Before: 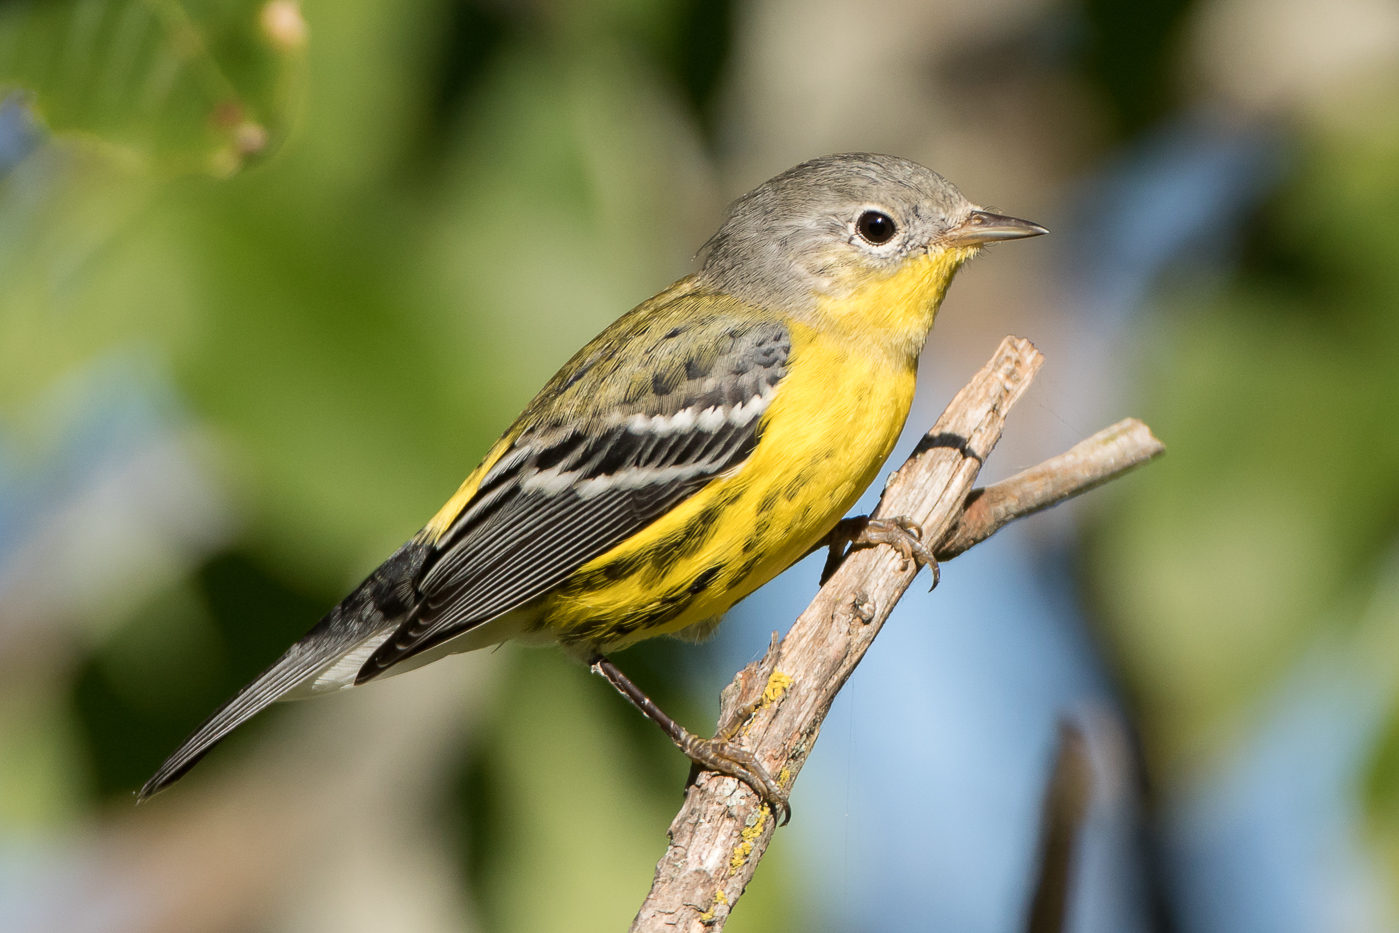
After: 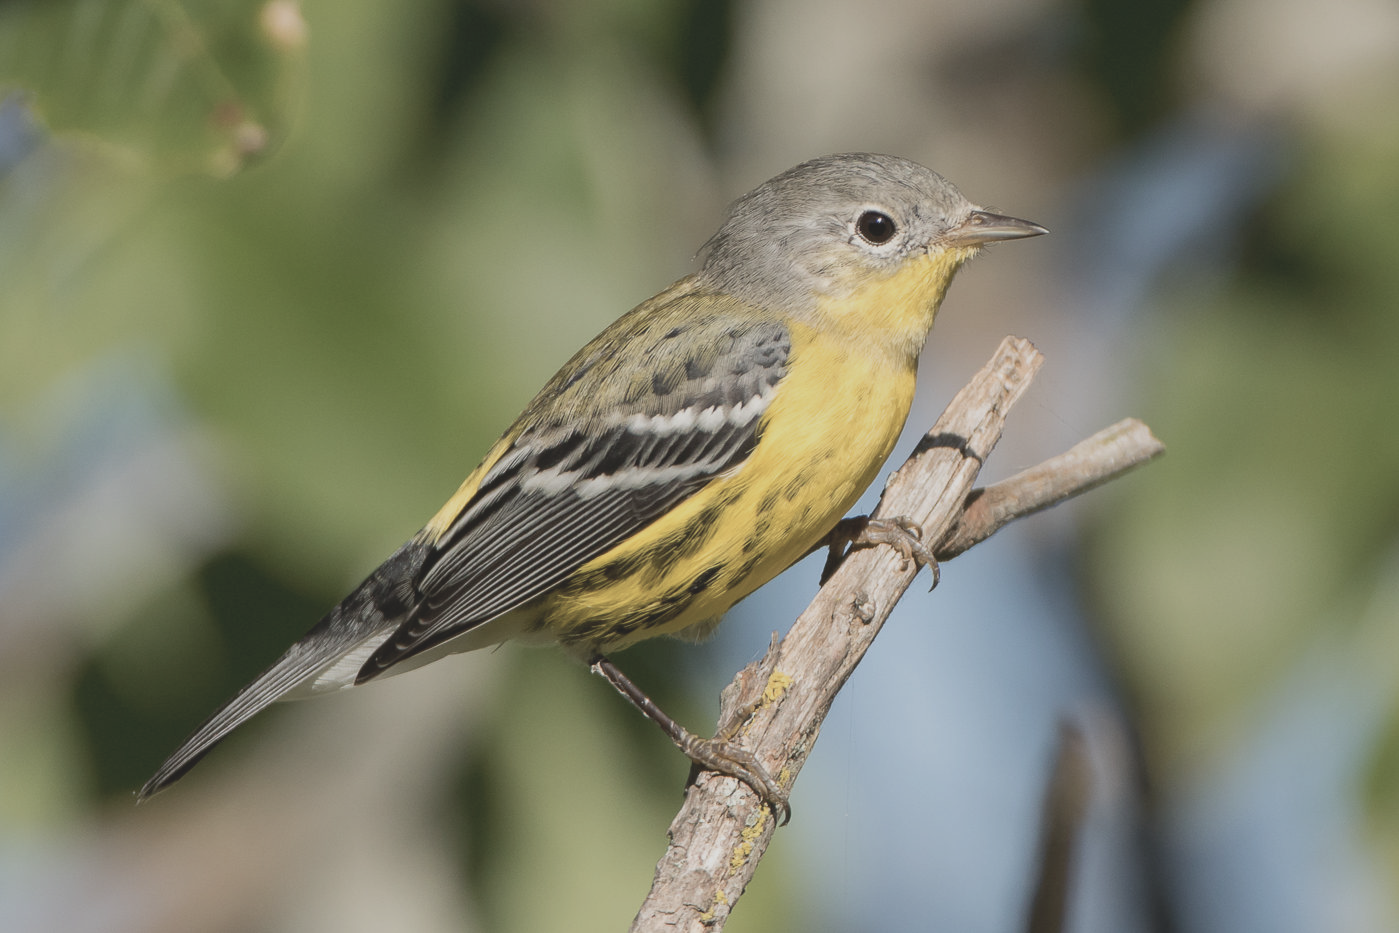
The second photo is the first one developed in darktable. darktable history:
contrast brightness saturation: contrast -0.244, saturation -0.429
